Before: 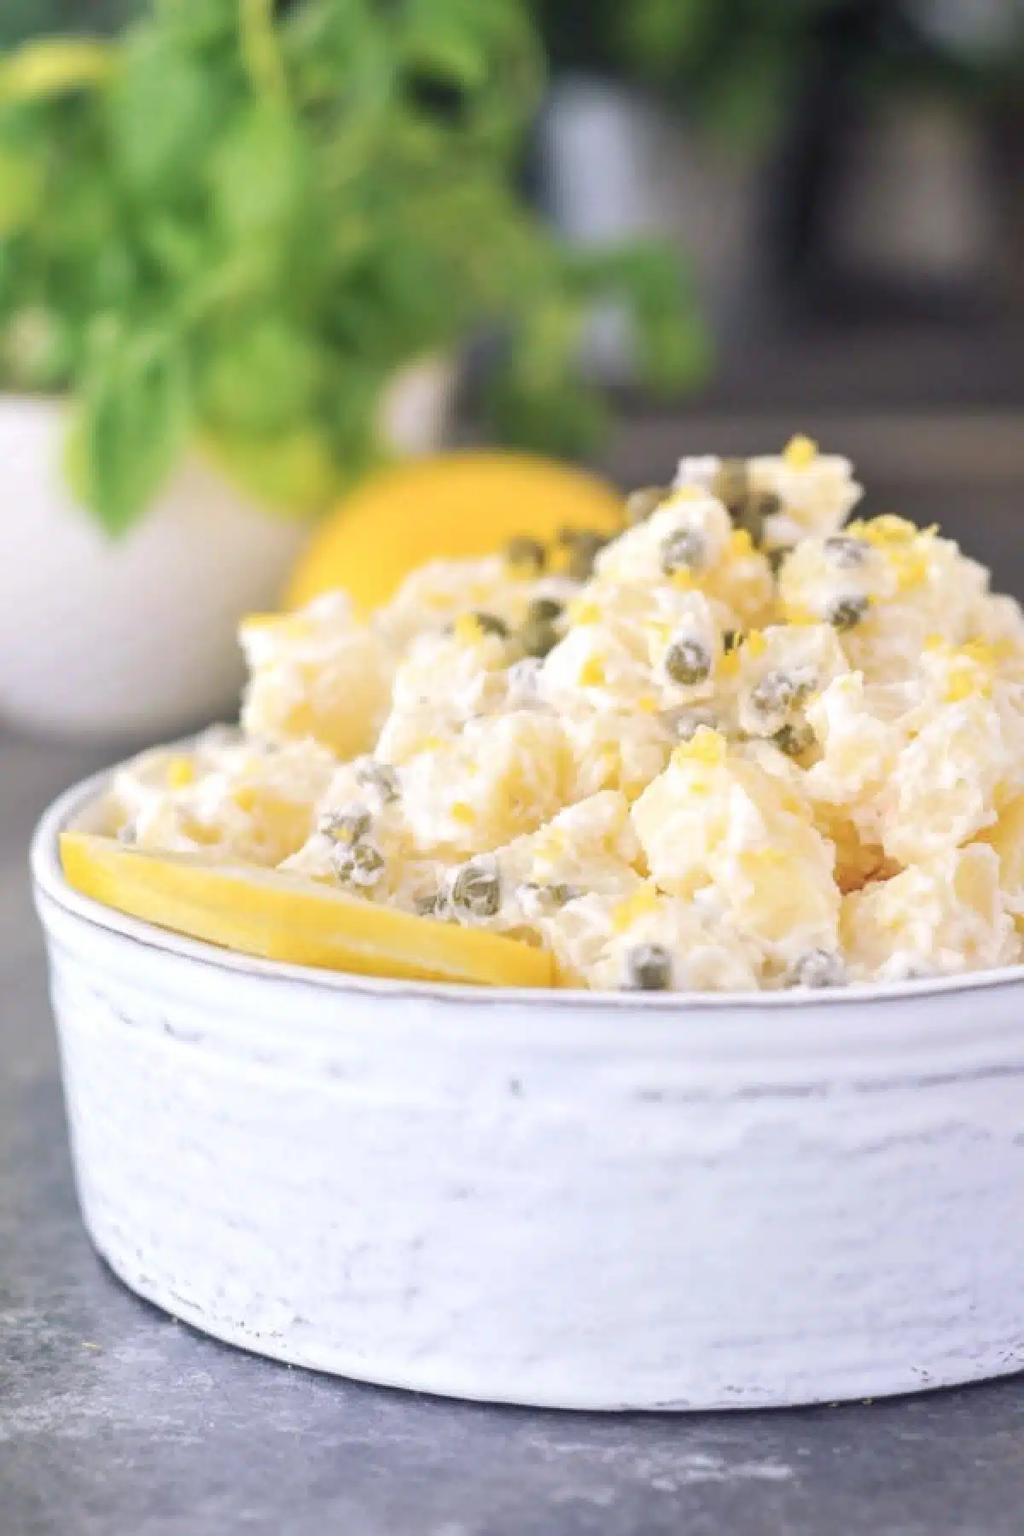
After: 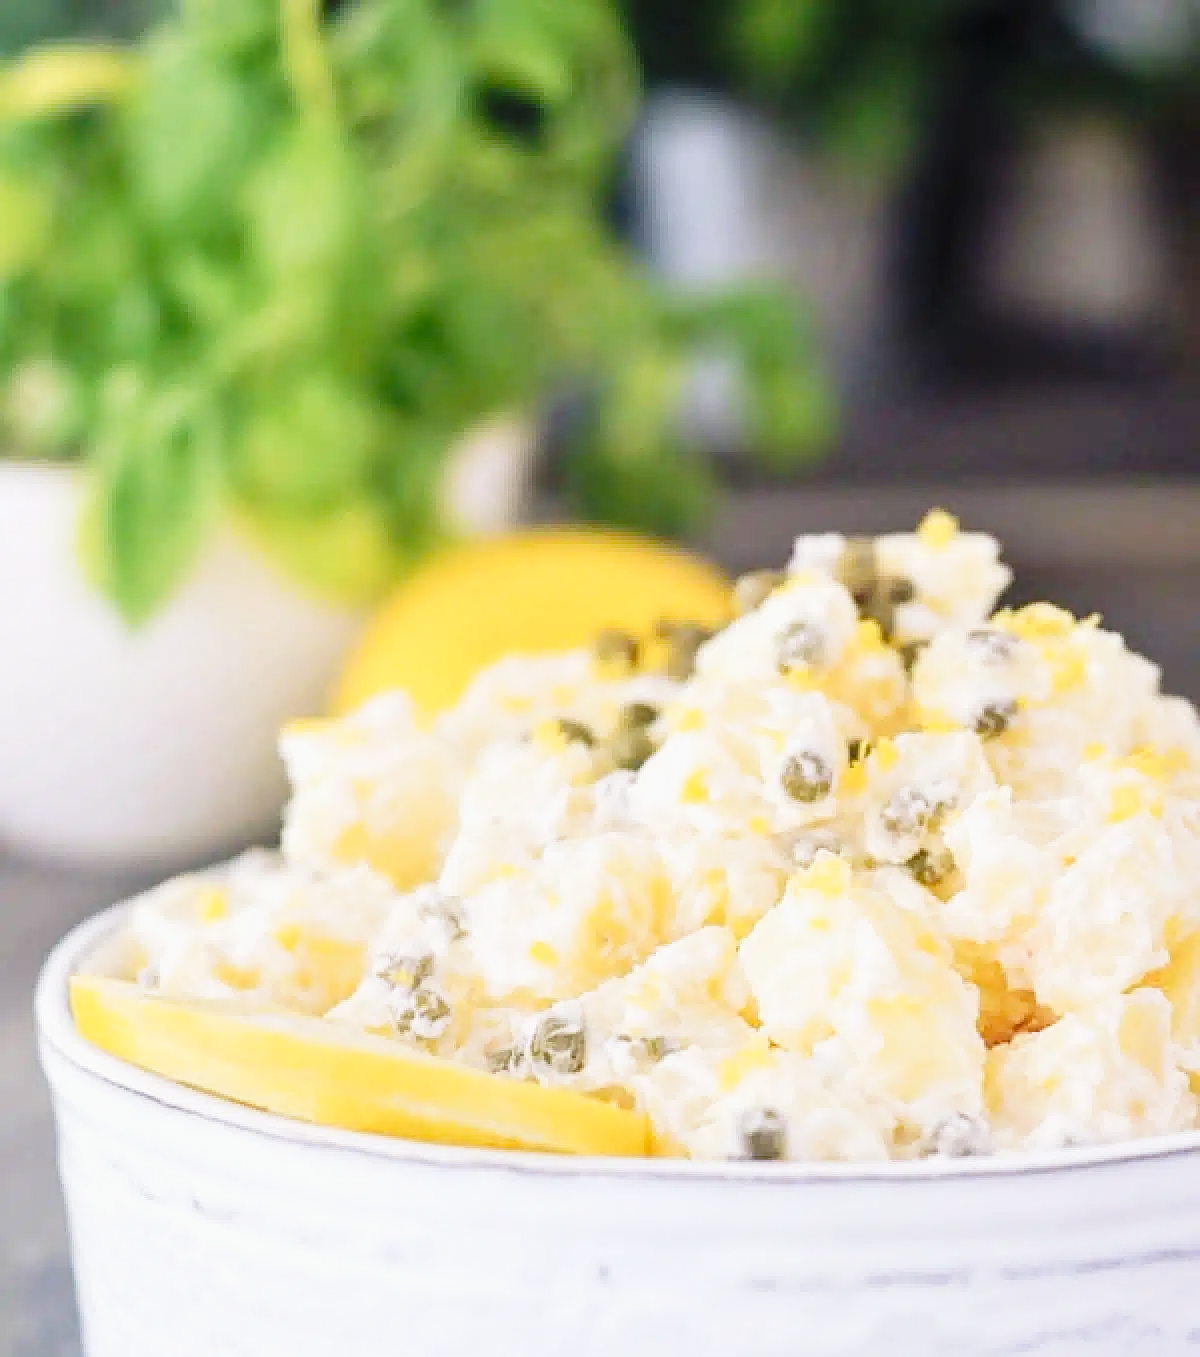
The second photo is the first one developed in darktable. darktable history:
sharpen: on, module defaults
tone curve: curves: ch0 [(0, 0.011) (0.053, 0.026) (0.174, 0.115) (0.398, 0.444) (0.673, 0.775) (0.829, 0.906) (0.991, 0.981)]; ch1 [(0, 0) (0.276, 0.206) (0.409, 0.383) (0.473, 0.458) (0.492, 0.499) (0.521, 0.502) (0.546, 0.543) (0.585, 0.617) (0.659, 0.686) (0.78, 0.8) (1, 1)]; ch2 [(0, 0) (0.438, 0.449) (0.473, 0.469) (0.503, 0.5) (0.523, 0.538) (0.562, 0.598) (0.612, 0.635) (0.695, 0.713) (1, 1)], preserve colors none
crop: bottom 24.575%
